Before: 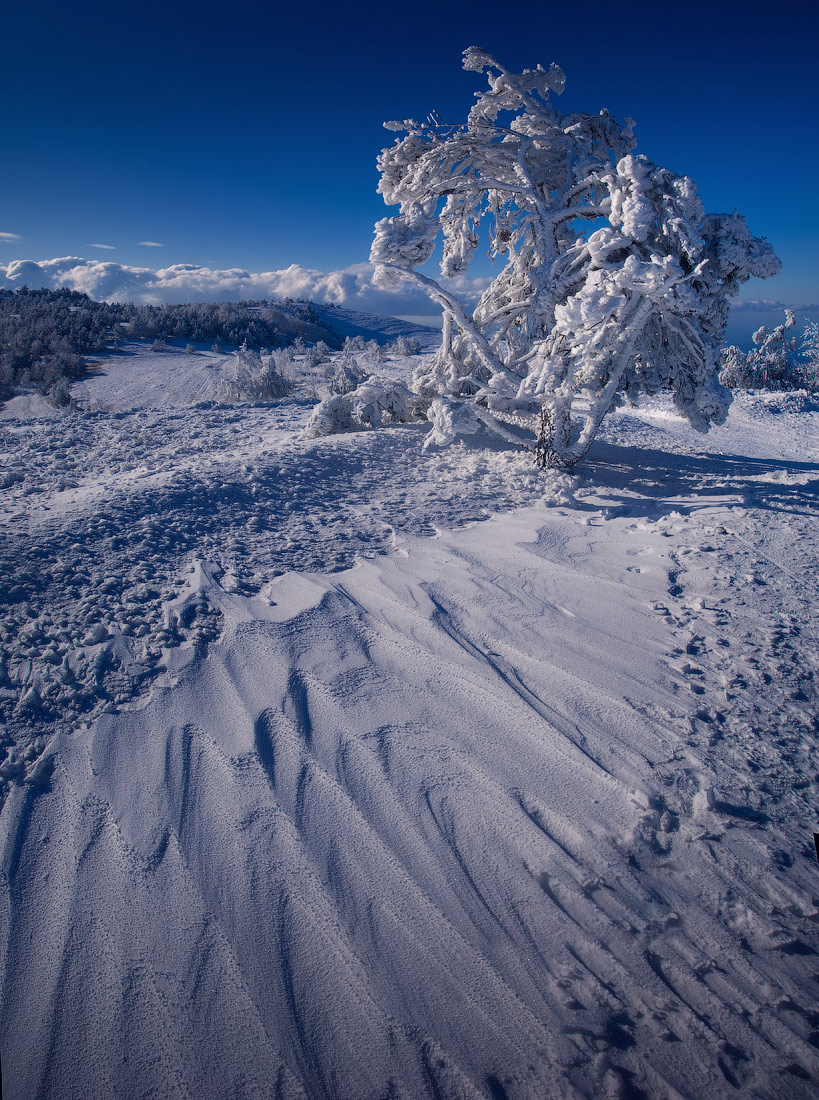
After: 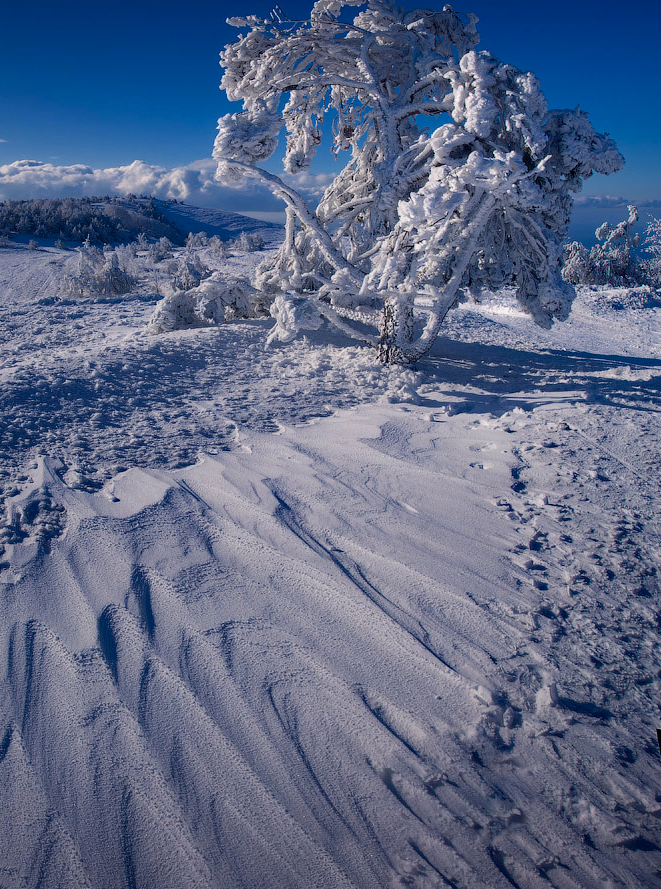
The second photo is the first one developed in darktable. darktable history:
haze removal: compatibility mode true, adaptive false
crop: left 19.259%, top 9.48%, right 0%, bottom 9.676%
